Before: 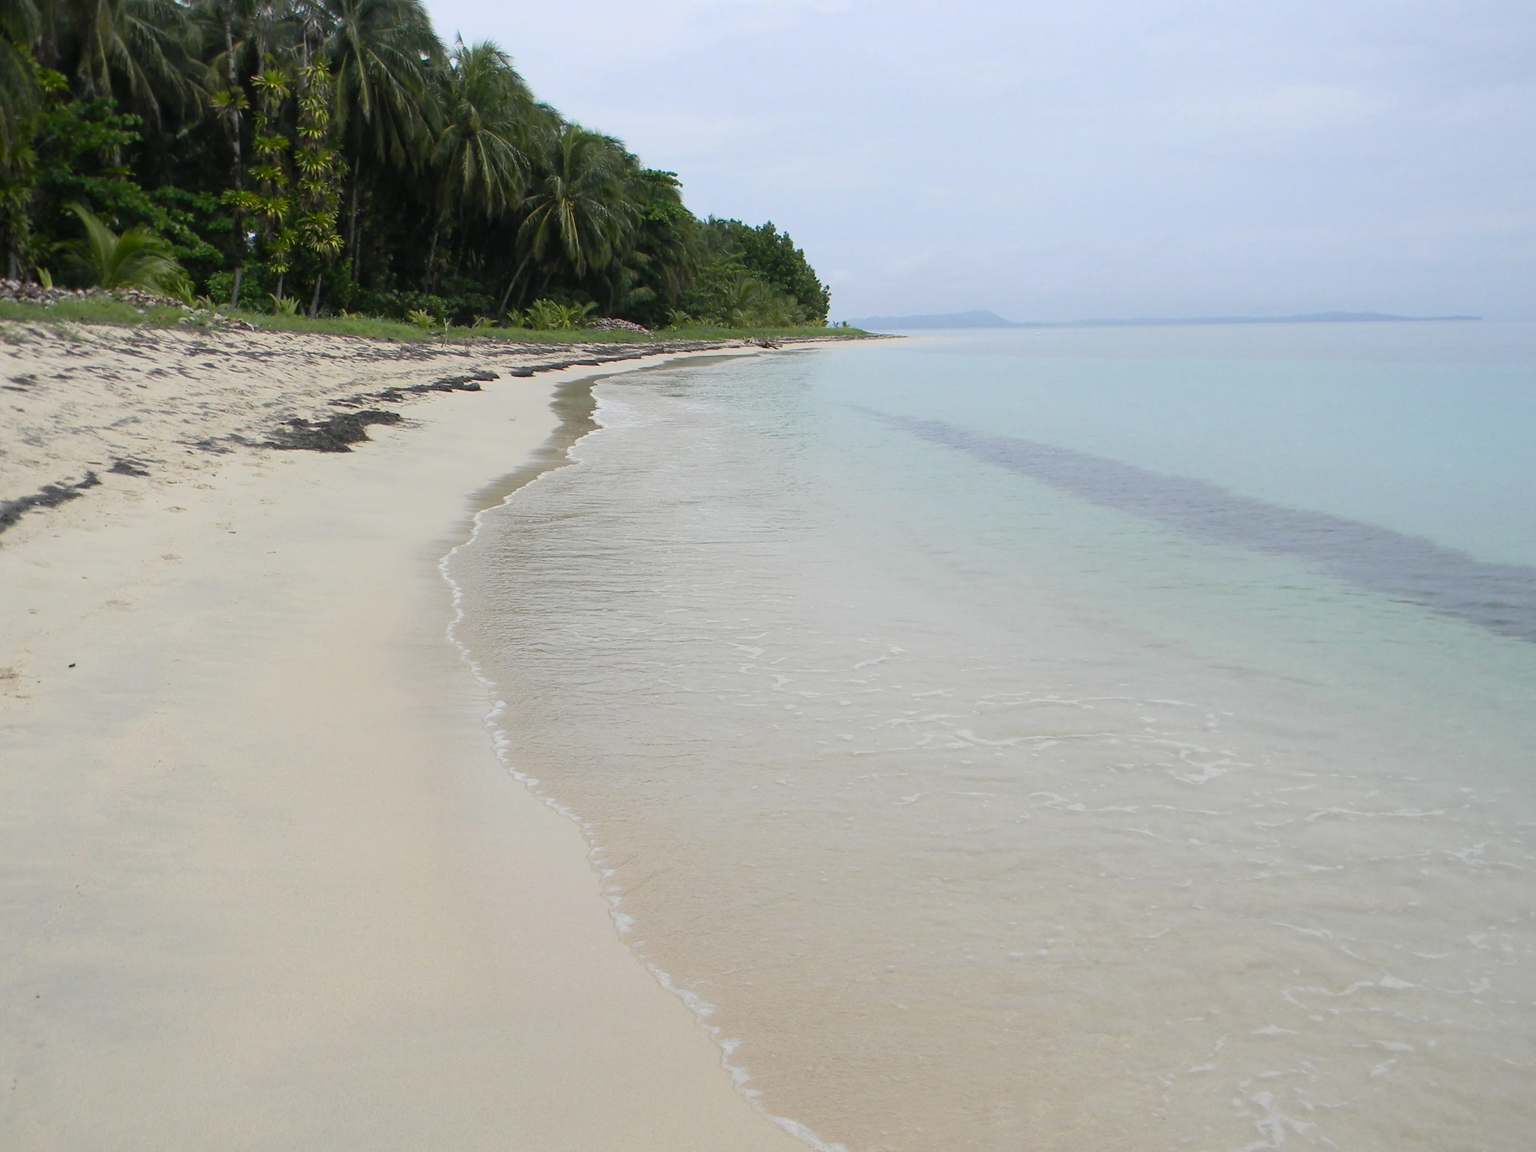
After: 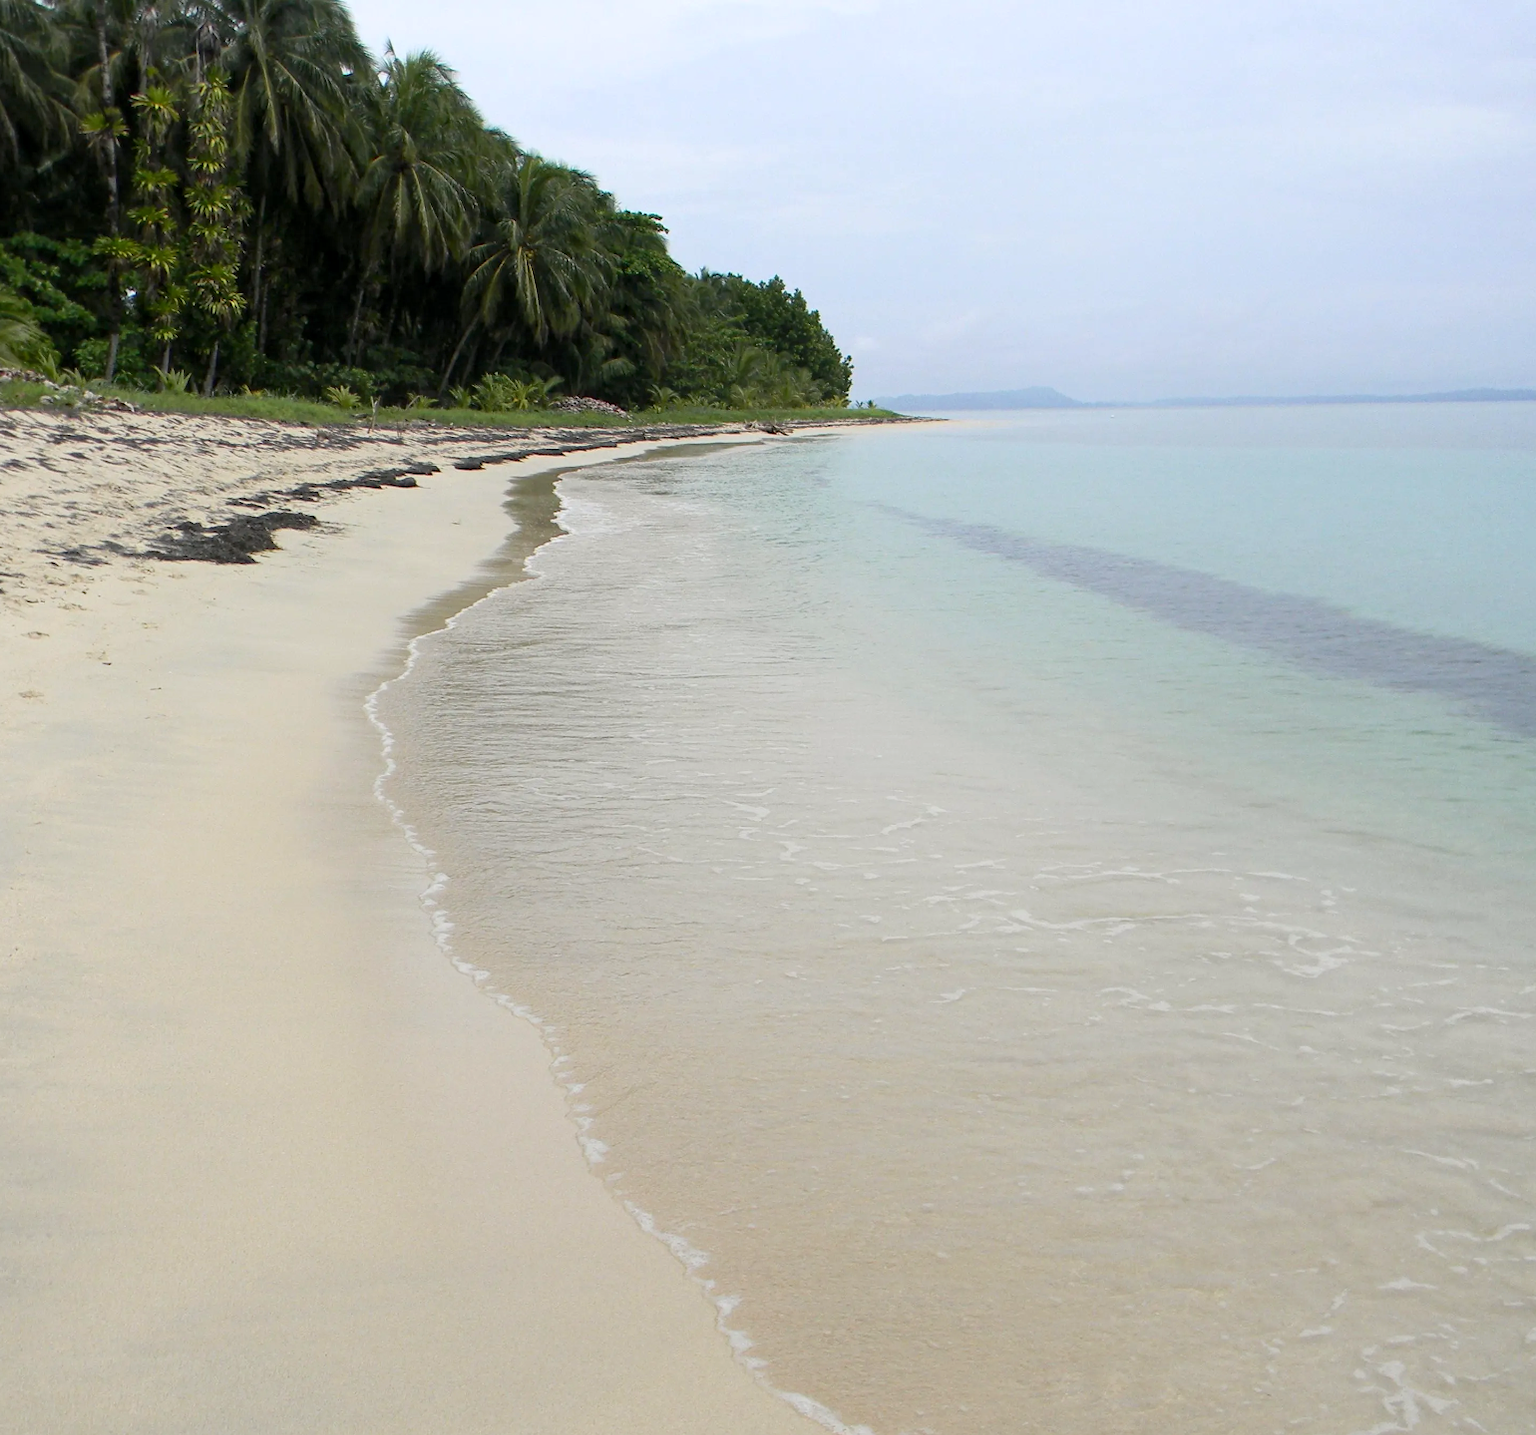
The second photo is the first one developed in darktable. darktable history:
haze removal: compatibility mode true, adaptive false
crop and rotate: left 9.569%, right 10.213%
local contrast: highlights 107%, shadows 102%, detail 119%, midtone range 0.2
shadows and highlights: shadows -0.309, highlights 41.97
